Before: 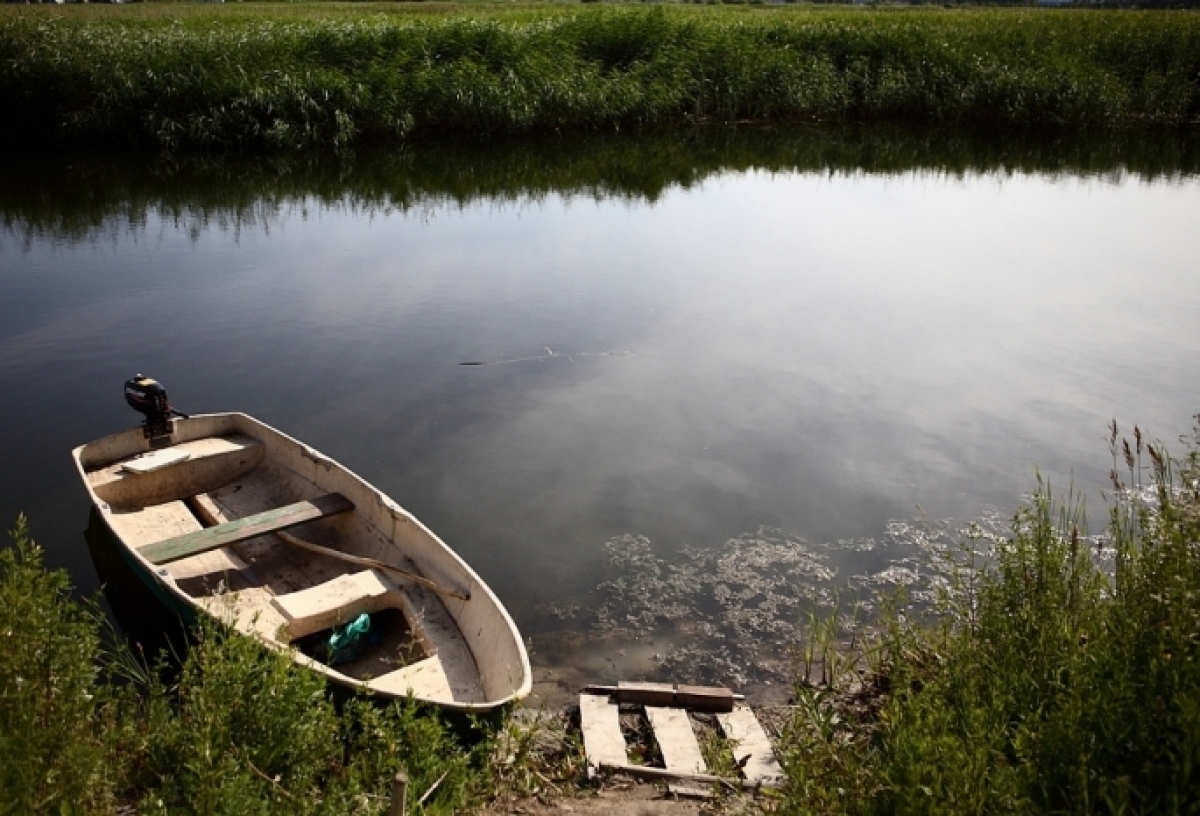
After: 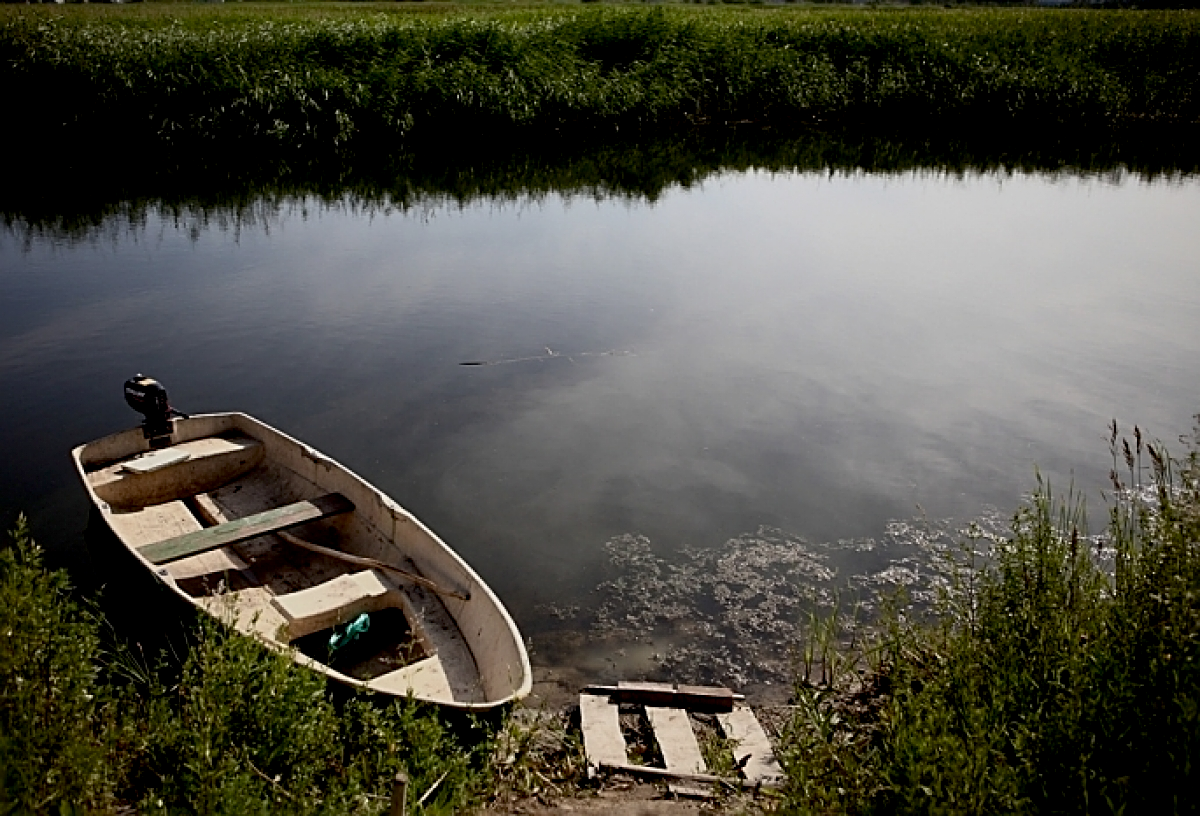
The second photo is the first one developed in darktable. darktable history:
exposure: black level correction 0.011, exposure -0.478 EV, compensate highlight preservation false
sharpen: radius 2.543, amount 0.636
